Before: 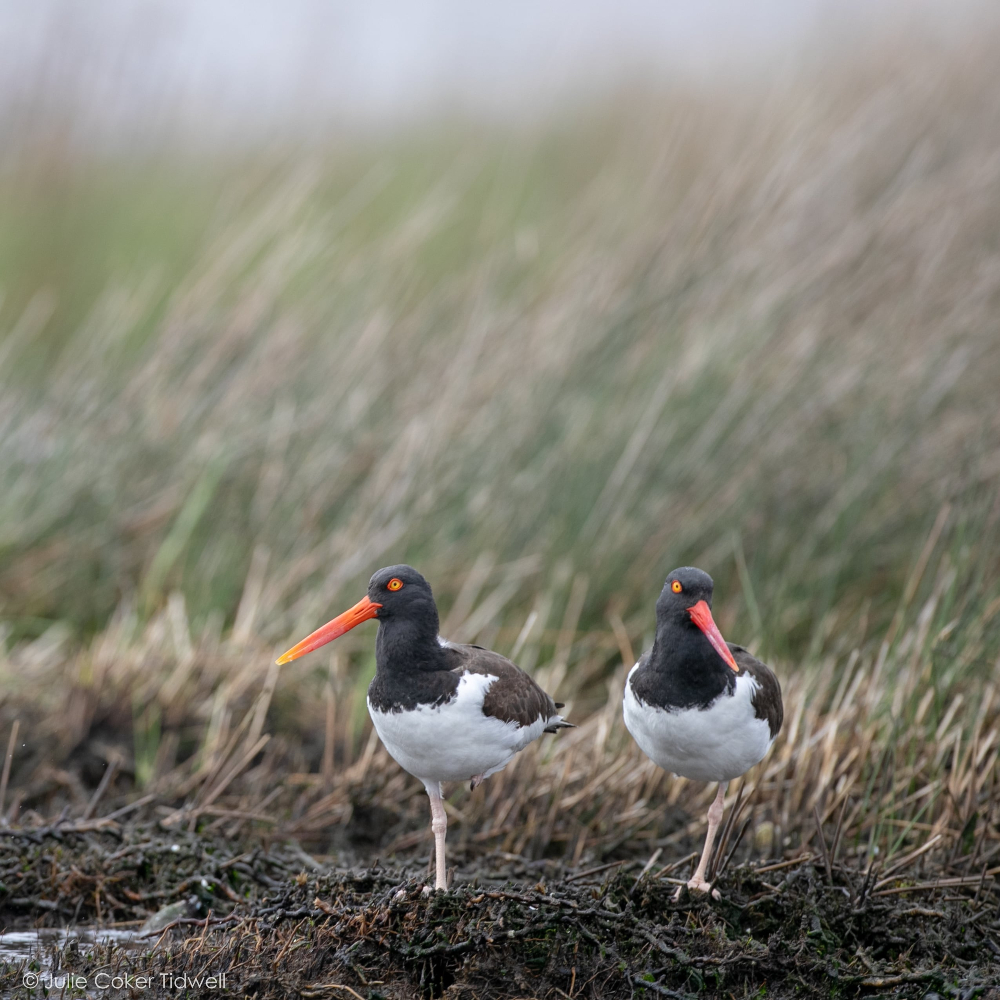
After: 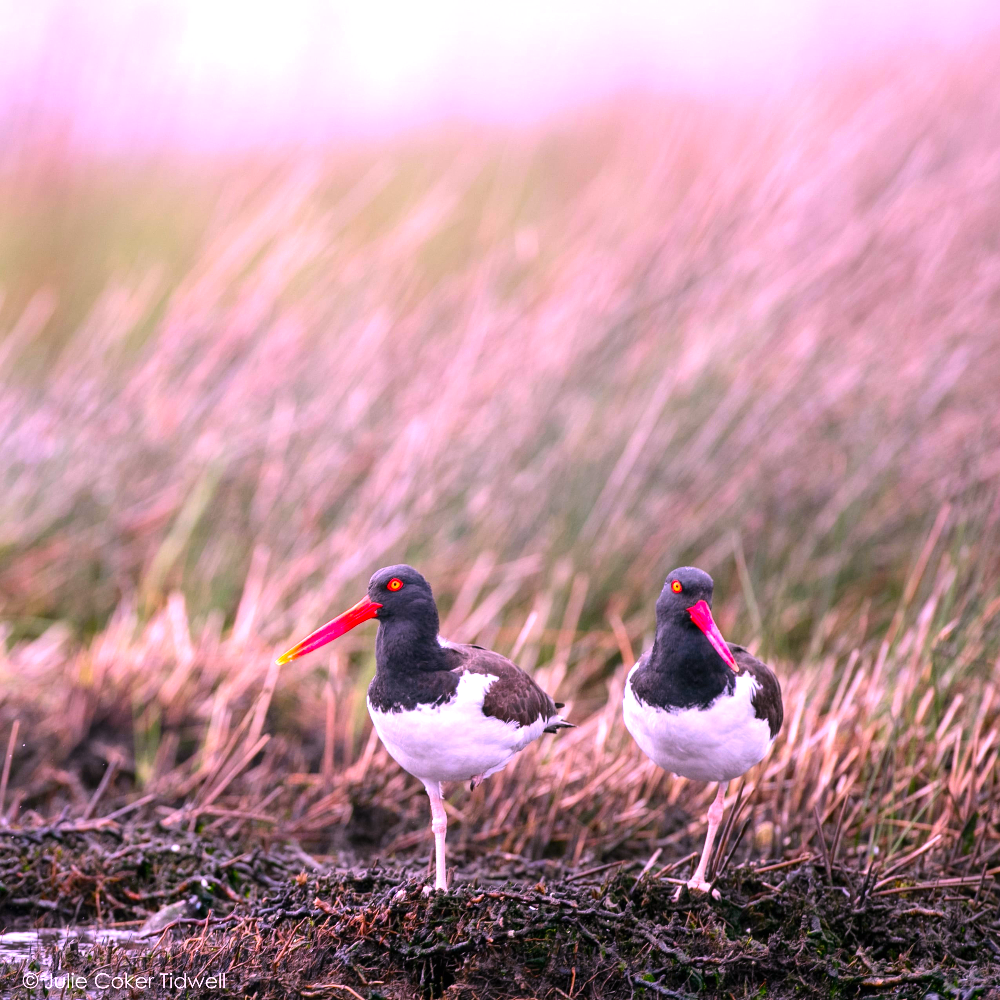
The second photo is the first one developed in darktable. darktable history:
color correction: highlights a* 19.5, highlights b* -11.53, saturation 1.69
exposure: black level correction 0, exposure 0.5 EV, compensate highlight preservation false
tone equalizer: -8 EV -0.417 EV, -7 EV -0.389 EV, -6 EV -0.333 EV, -5 EV -0.222 EV, -3 EV 0.222 EV, -2 EV 0.333 EV, -1 EV 0.389 EV, +0 EV 0.417 EV, edges refinement/feathering 500, mask exposure compensation -1.57 EV, preserve details no
